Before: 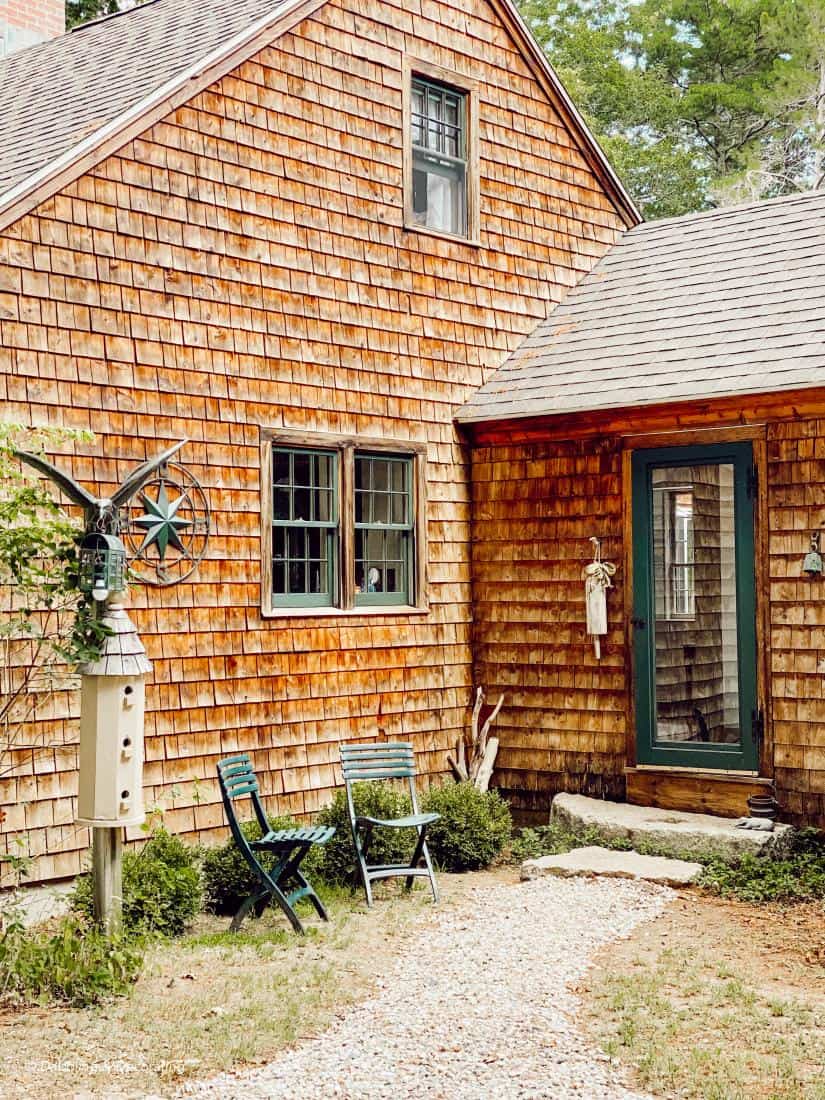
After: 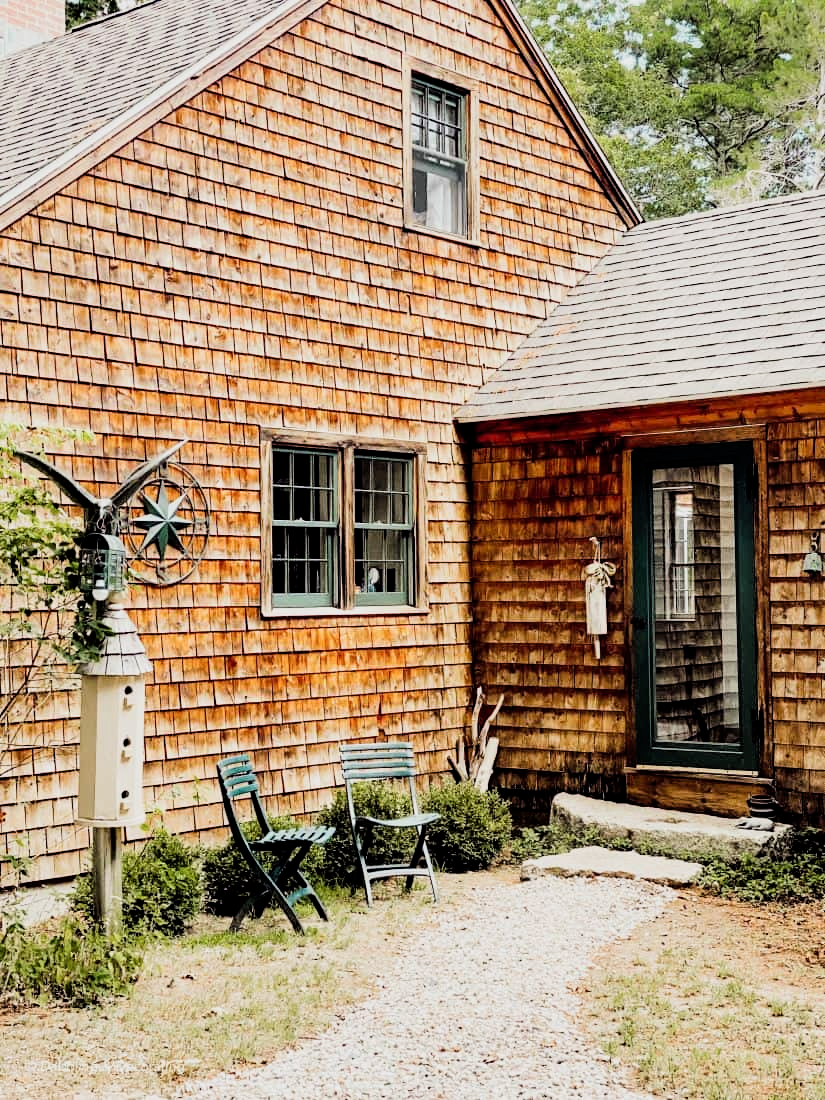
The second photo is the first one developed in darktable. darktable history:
filmic rgb: black relative exposure -5.01 EV, white relative exposure 3.5 EV, threshold 3.03 EV, hardness 3.17, contrast 1.406, highlights saturation mix -49.16%, enable highlight reconstruction true
